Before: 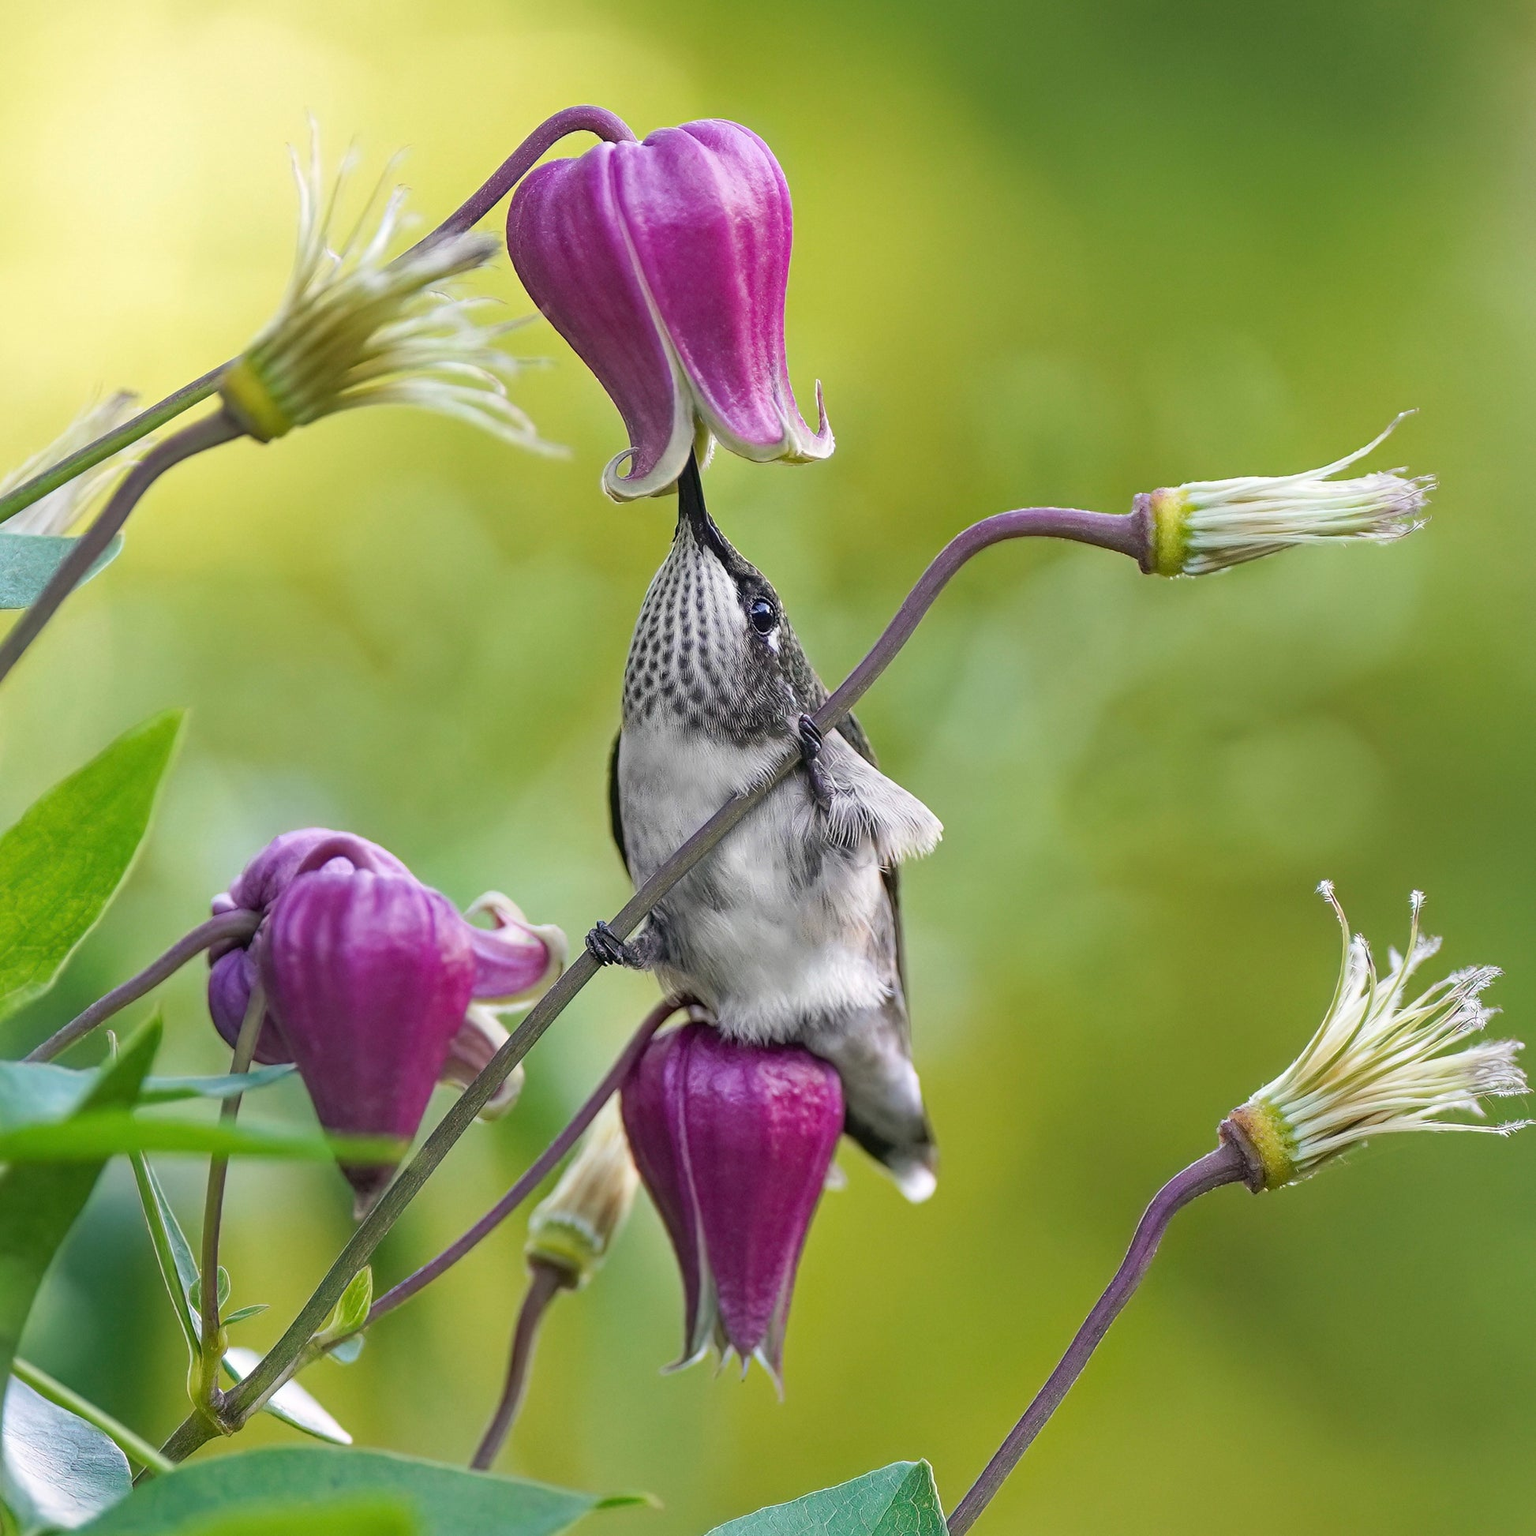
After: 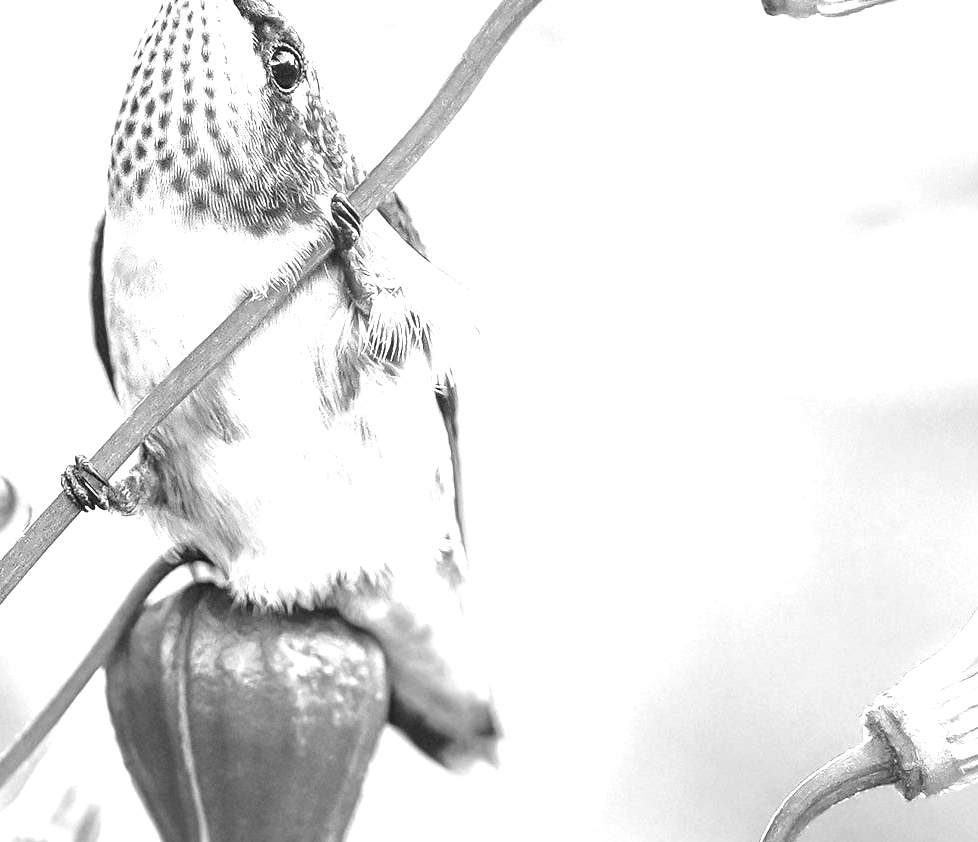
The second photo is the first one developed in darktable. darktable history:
exposure: black level correction 0, exposure 2.088 EV, compensate exposure bias true, compensate highlight preservation false
crop: left 35.03%, top 36.625%, right 14.663%, bottom 20.057%
monochrome: a 32, b 64, size 2.3
white balance: red 1, blue 1
